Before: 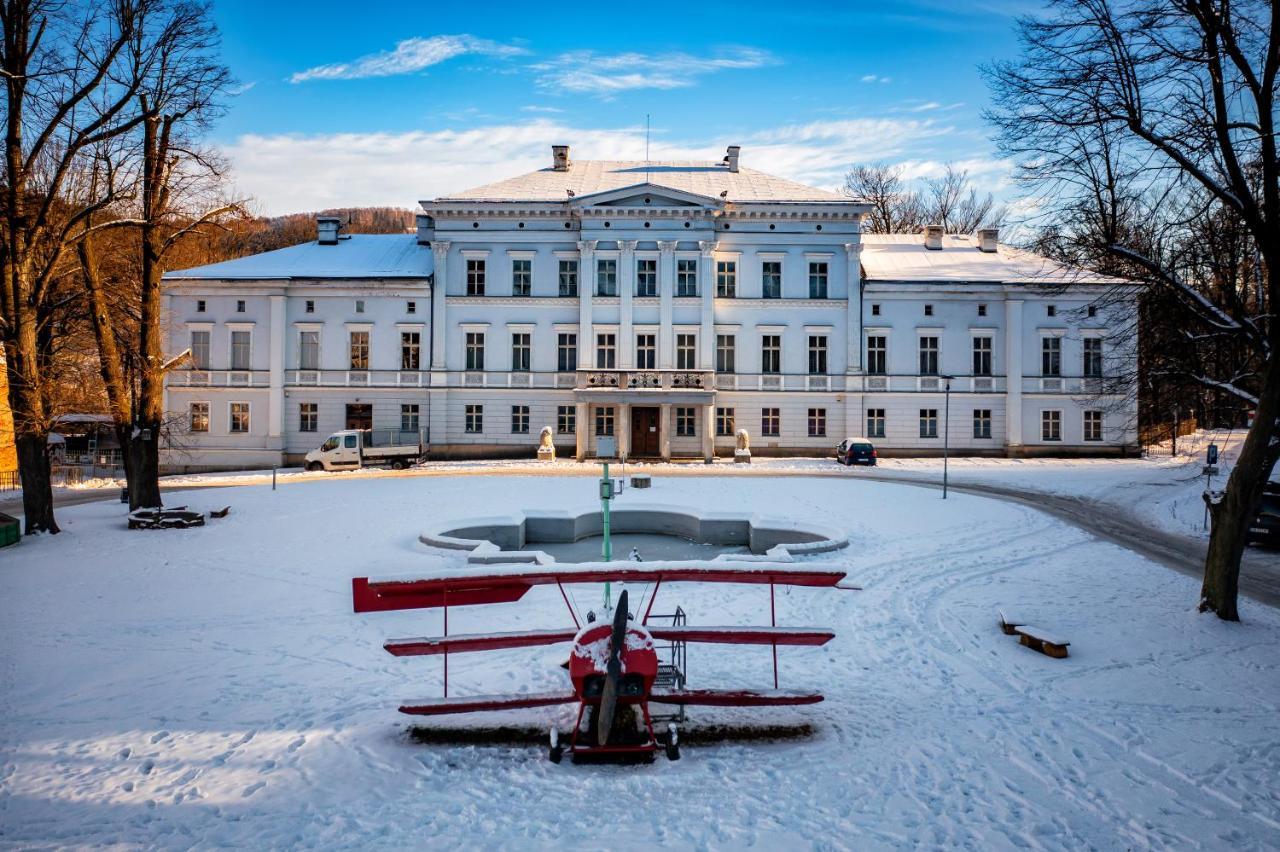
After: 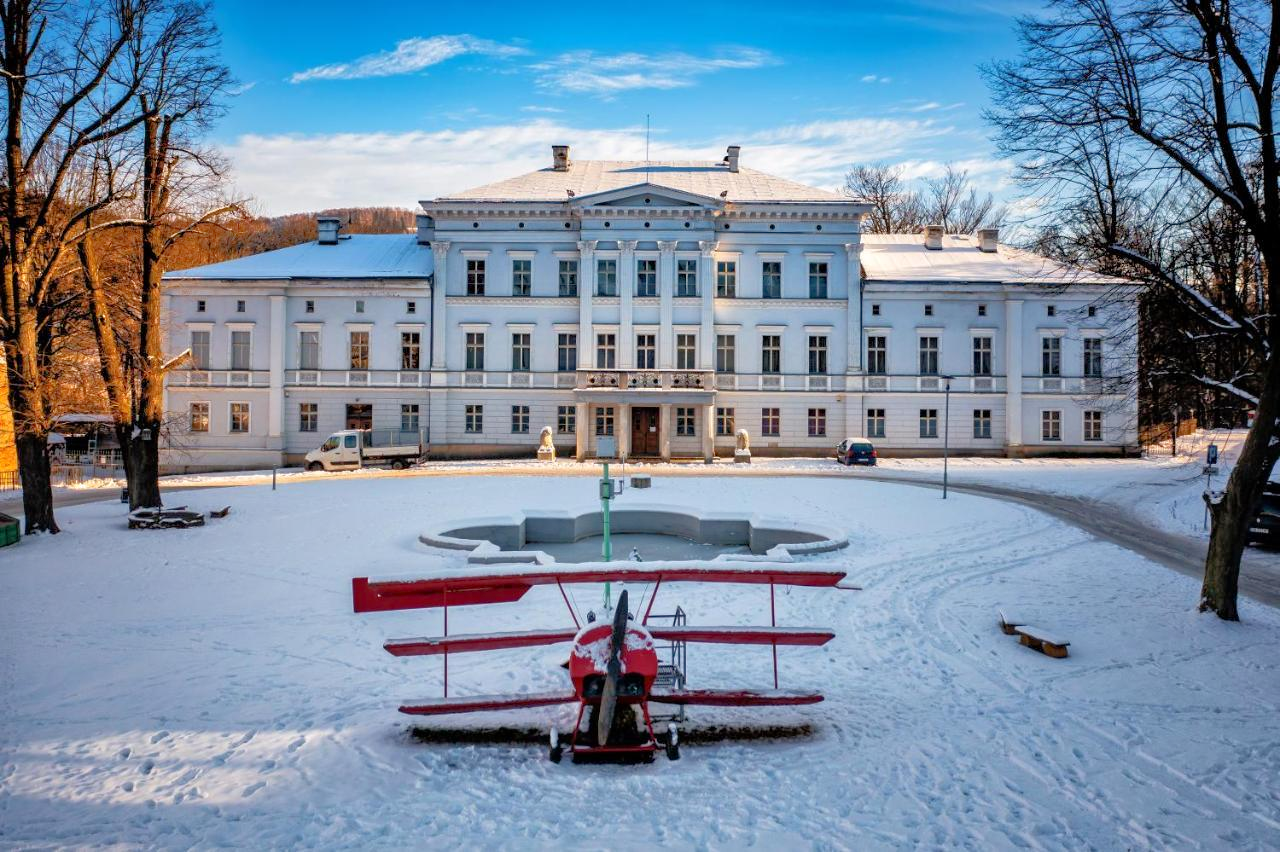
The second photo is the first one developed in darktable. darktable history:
tone equalizer: -7 EV 0.144 EV, -6 EV 0.606 EV, -5 EV 1.14 EV, -4 EV 1.32 EV, -3 EV 1.16 EV, -2 EV 0.6 EV, -1 EV 0.148 EV
